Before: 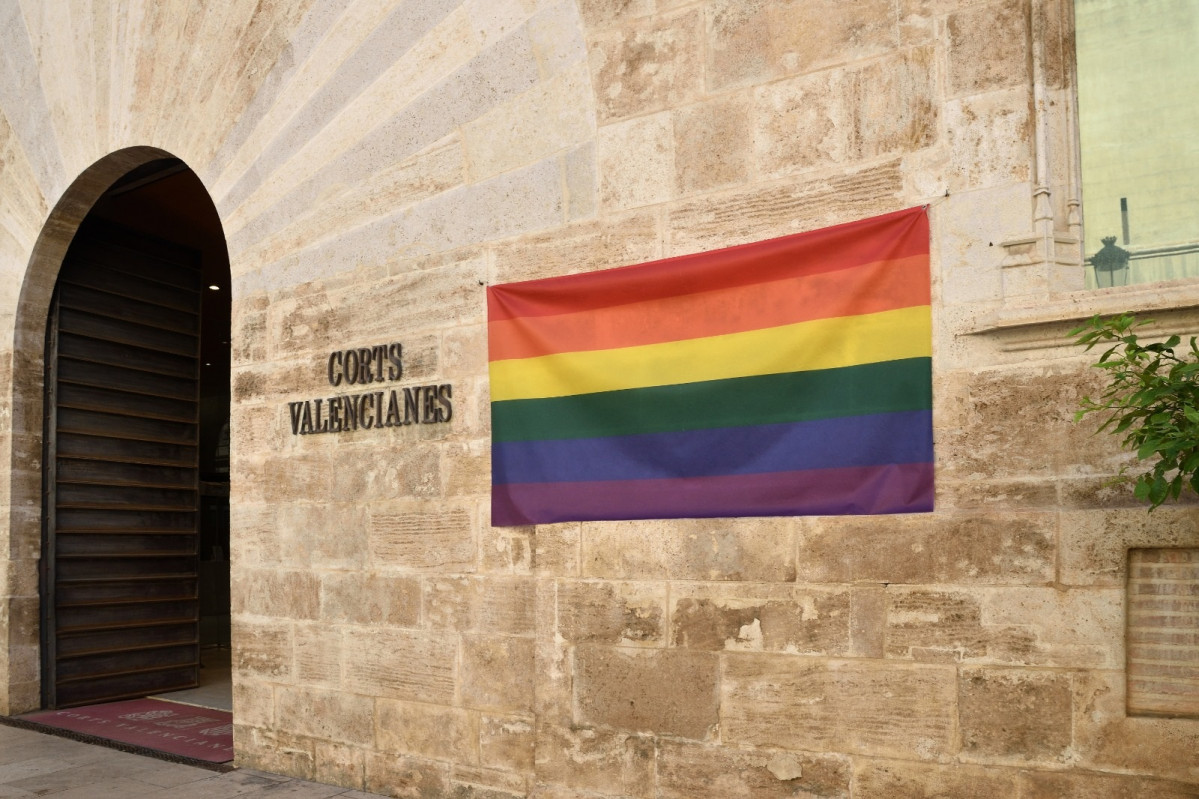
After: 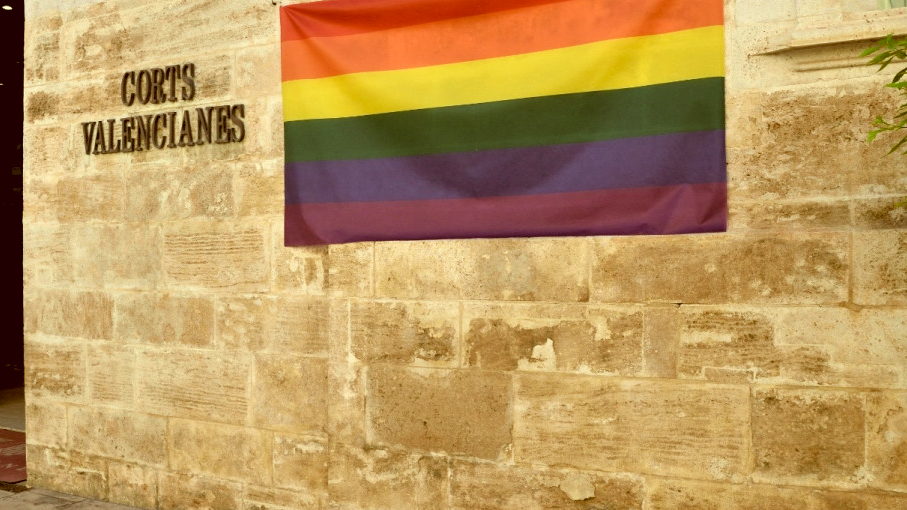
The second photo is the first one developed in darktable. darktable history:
rgb levels: levels [[0.013, 0.434, 0.89], [0, 0.5, 1], [0, 0.5, 1]]
crop and rotate: left 17.299%, top 35.115%, right 7.015%, bottom 1.024%
color correction: highlights a* -5.94, highlights b* 9.48, shadows a* 10.12, shadows b* 23.94
